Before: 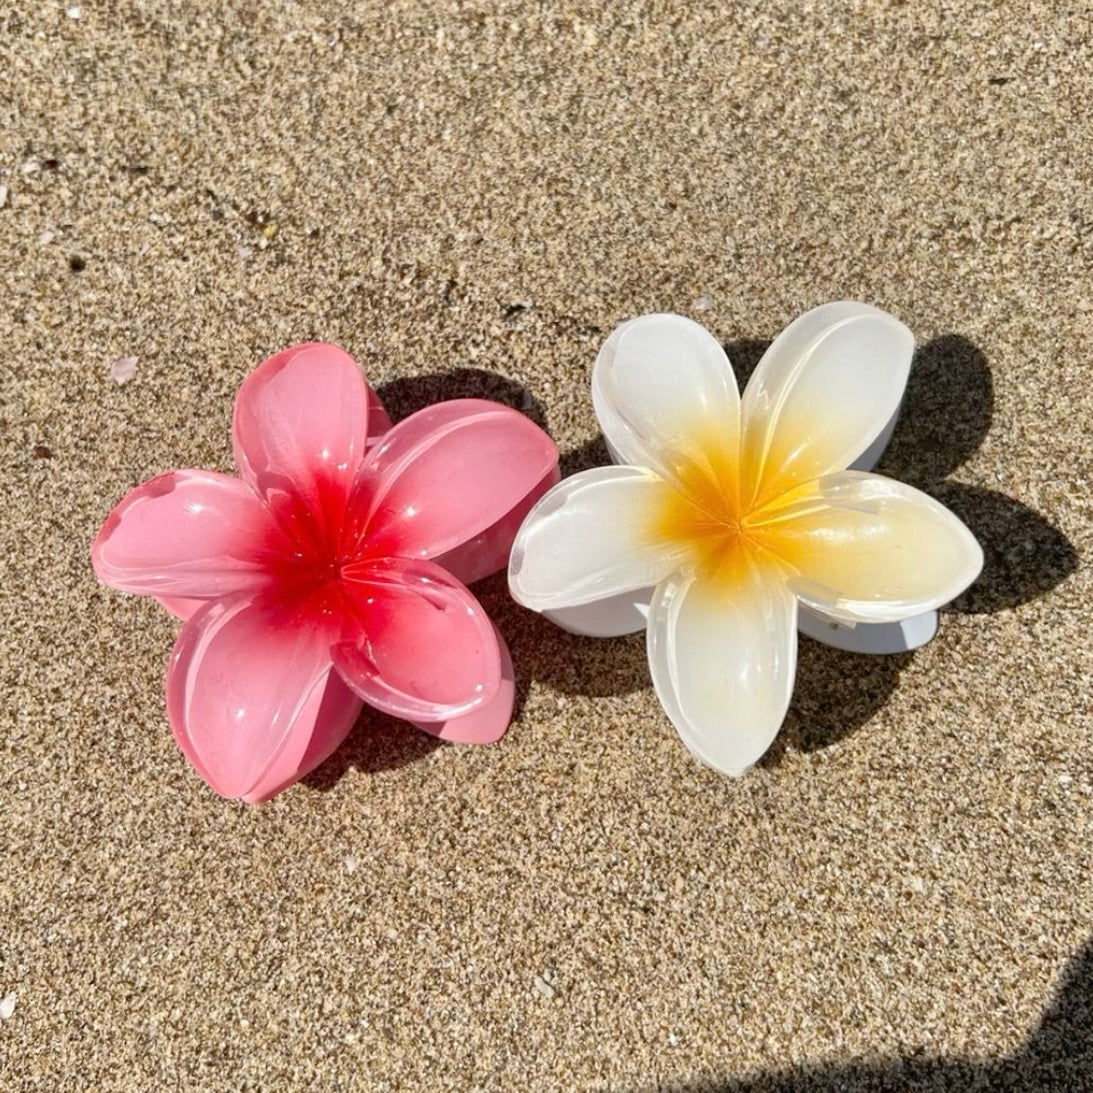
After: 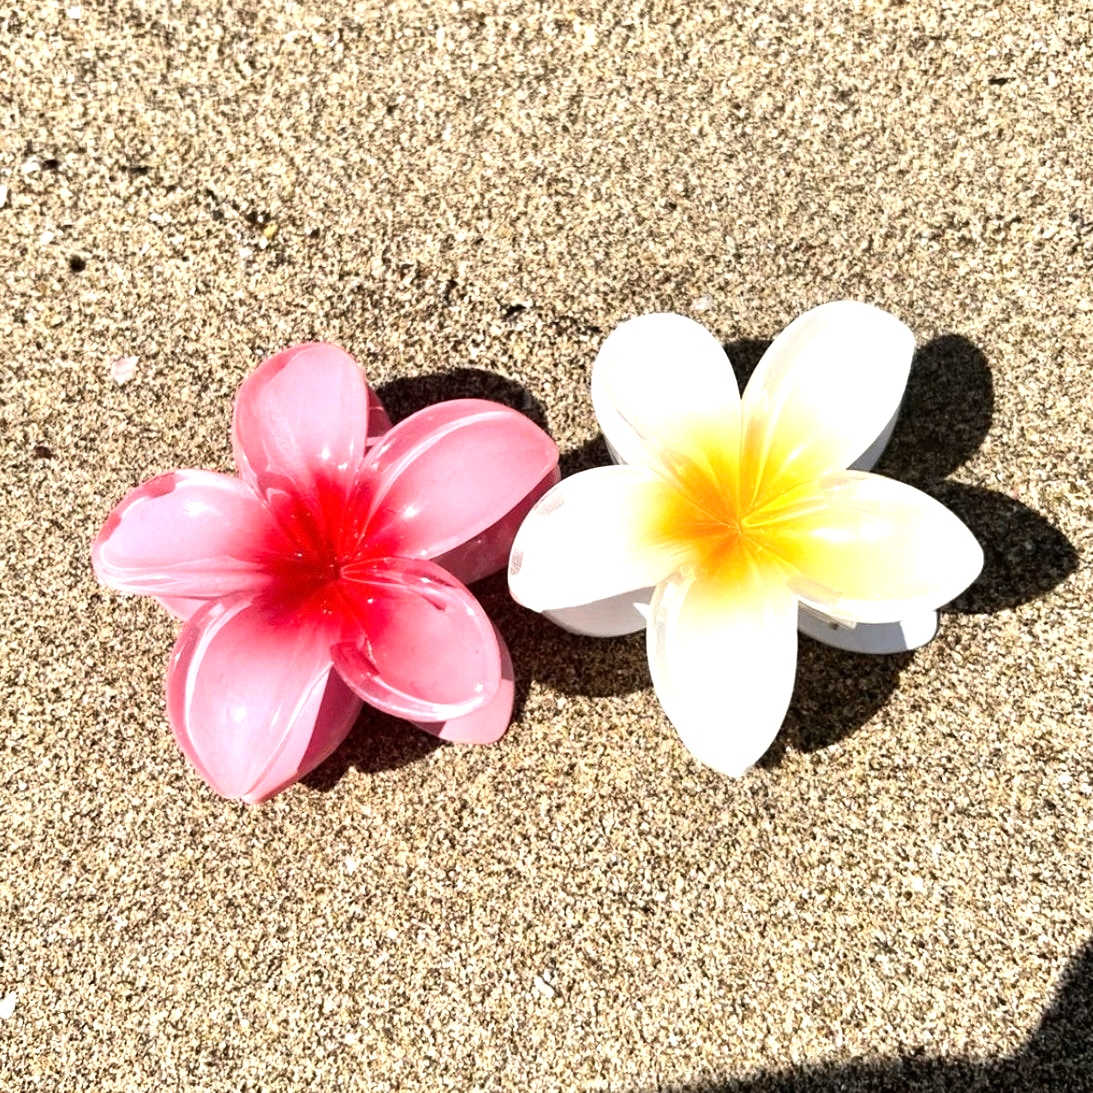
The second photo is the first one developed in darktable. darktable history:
tone equalizer: -8 EV -1.05 EV, -7 EV -1.02 EV, -6 EV -0.889 EV, -5 EV -0.572 EV, -3 EV 0.572 EV, -2 EV 0.877 EV, -1 EV 1.01 EV, +0 EV 1.06 EV, edges refinement/feathering 500, mask exposure compensation -1.57 EV, preserve details no
